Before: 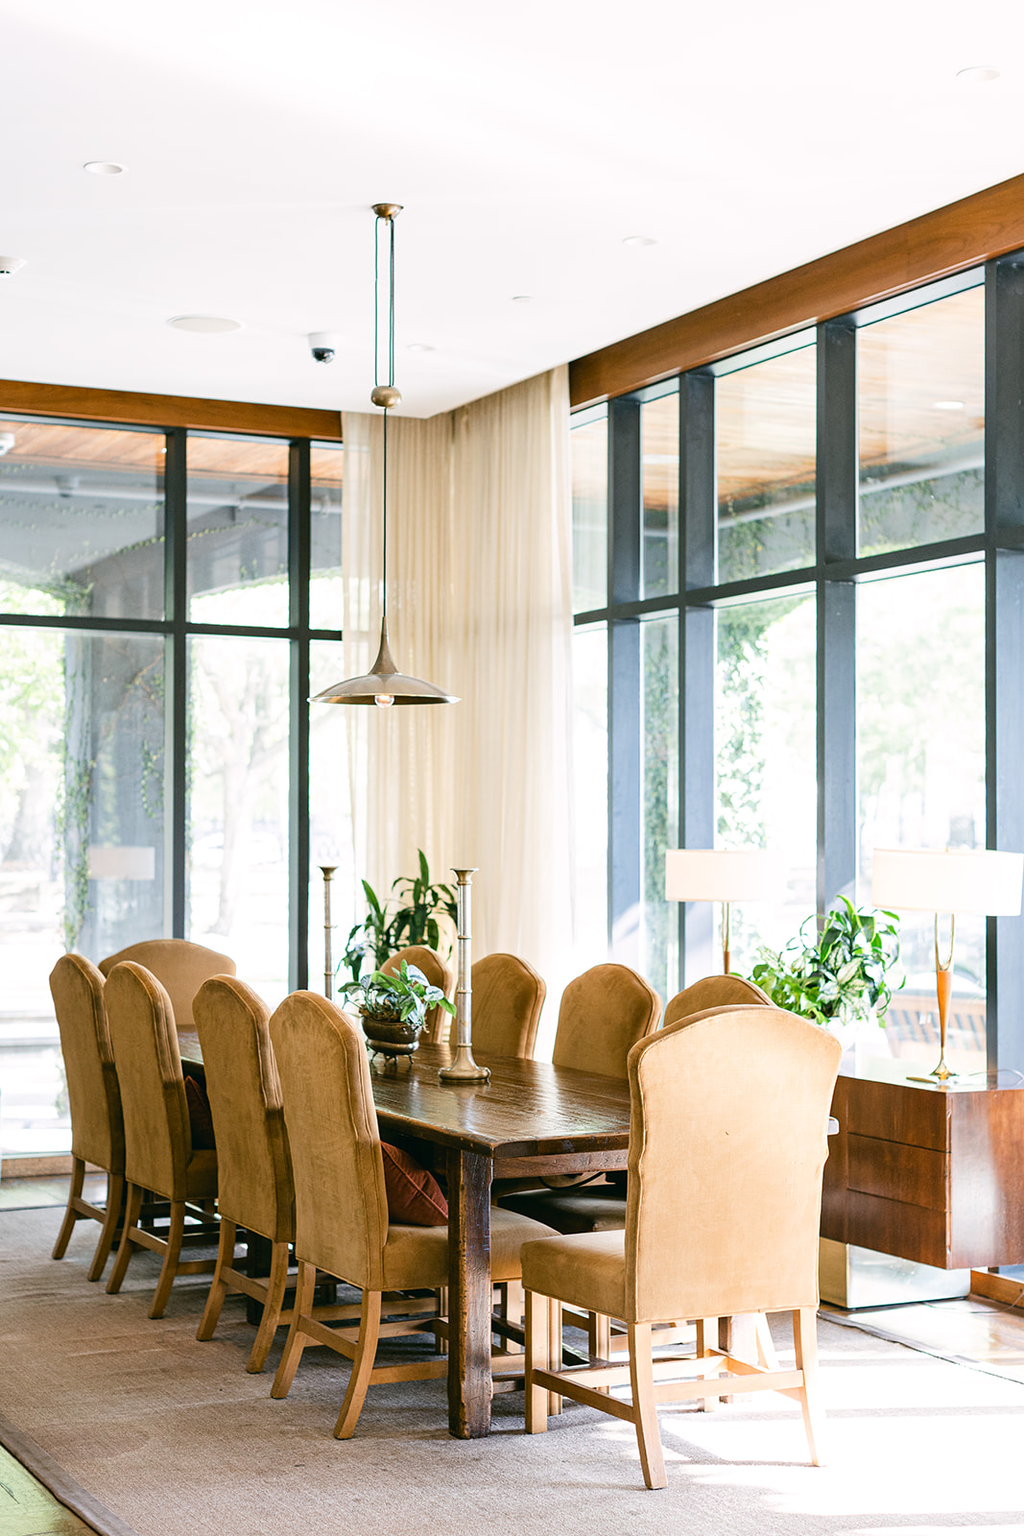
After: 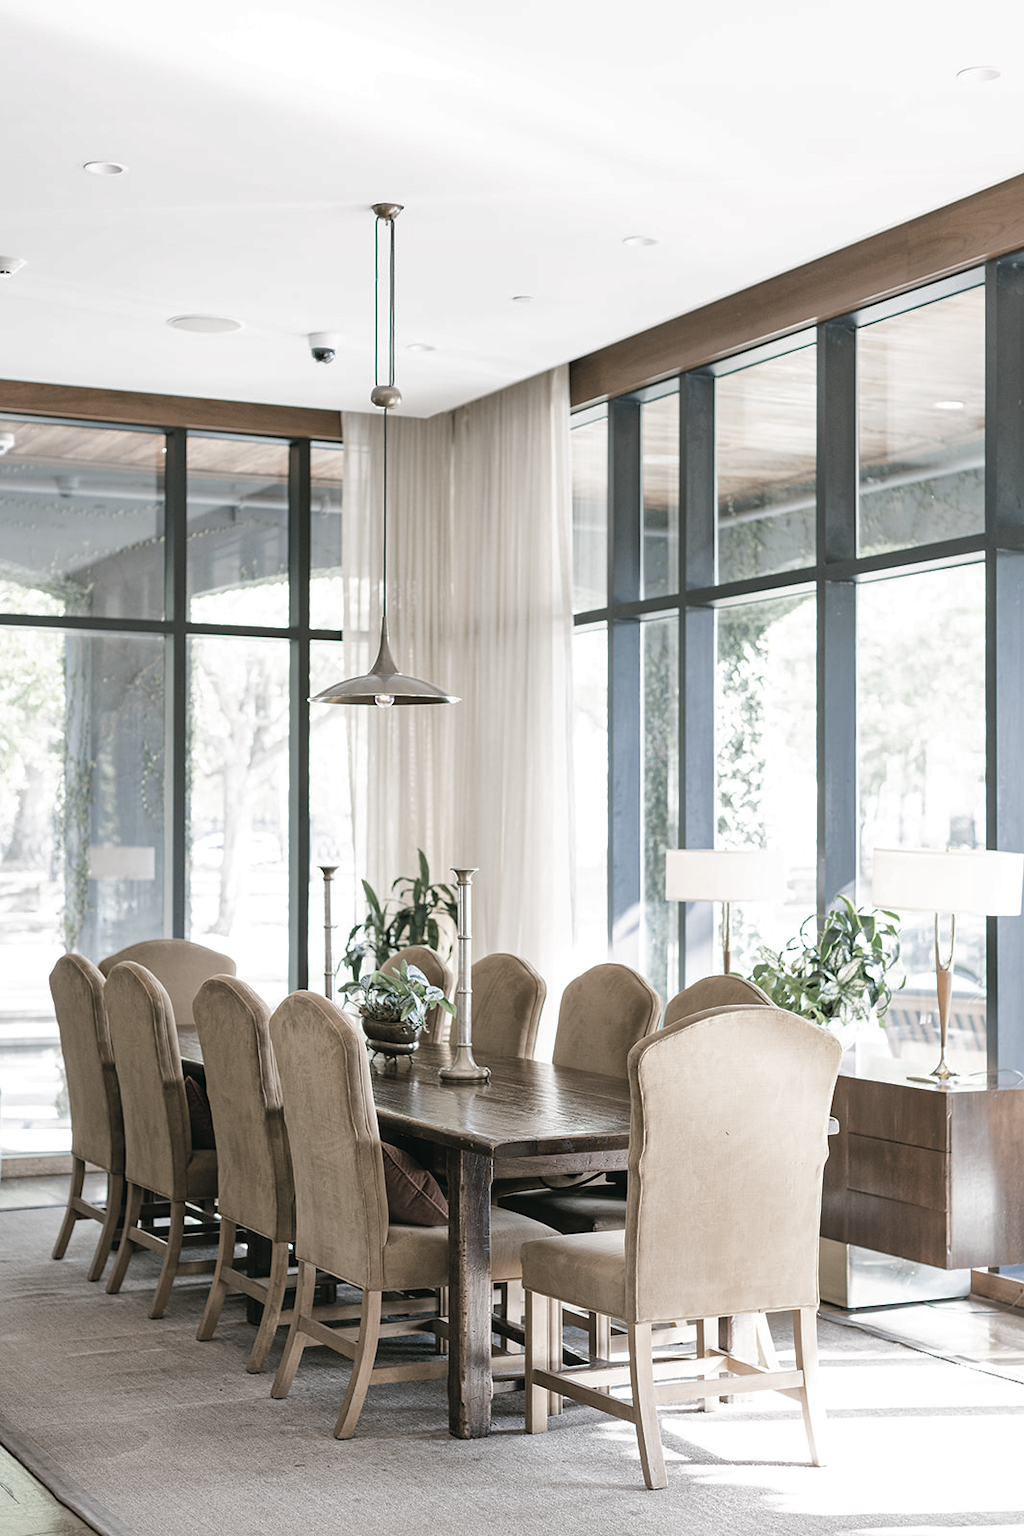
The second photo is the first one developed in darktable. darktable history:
color zones: curves: ch1 [(0.238, 0.163) (0.476, 0.2) (0.733, 0.322) (0.848, 0.134)]
shadows and highlights: on, module defaults
